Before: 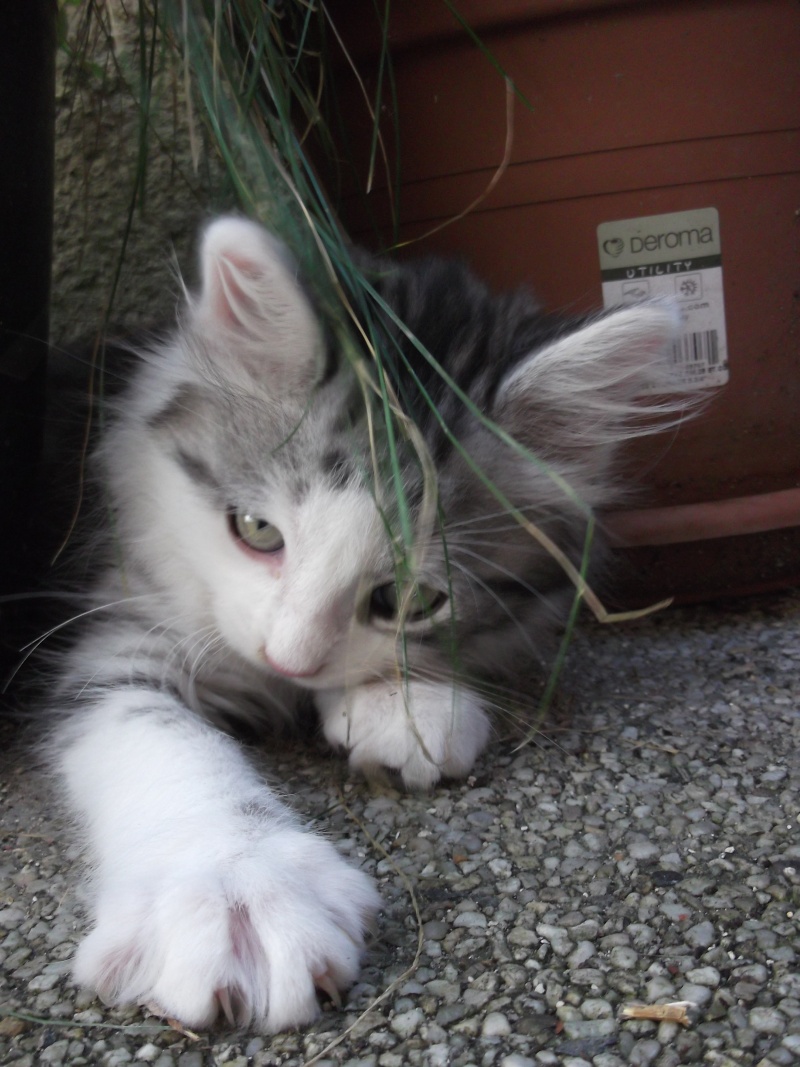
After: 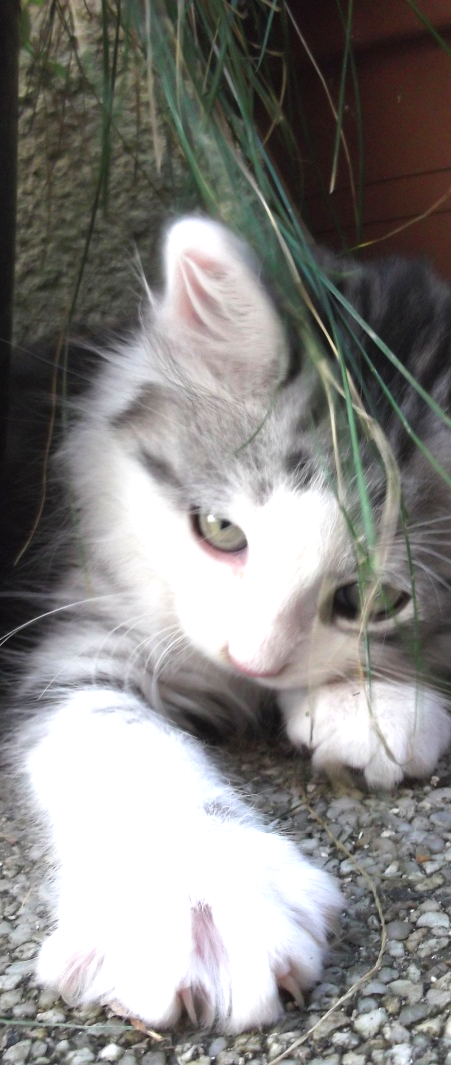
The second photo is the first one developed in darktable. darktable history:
crop: left 4.718%, right 38.853%
exposure: black level correction 0, exposure 1 EV, compensate highlight preservation false
